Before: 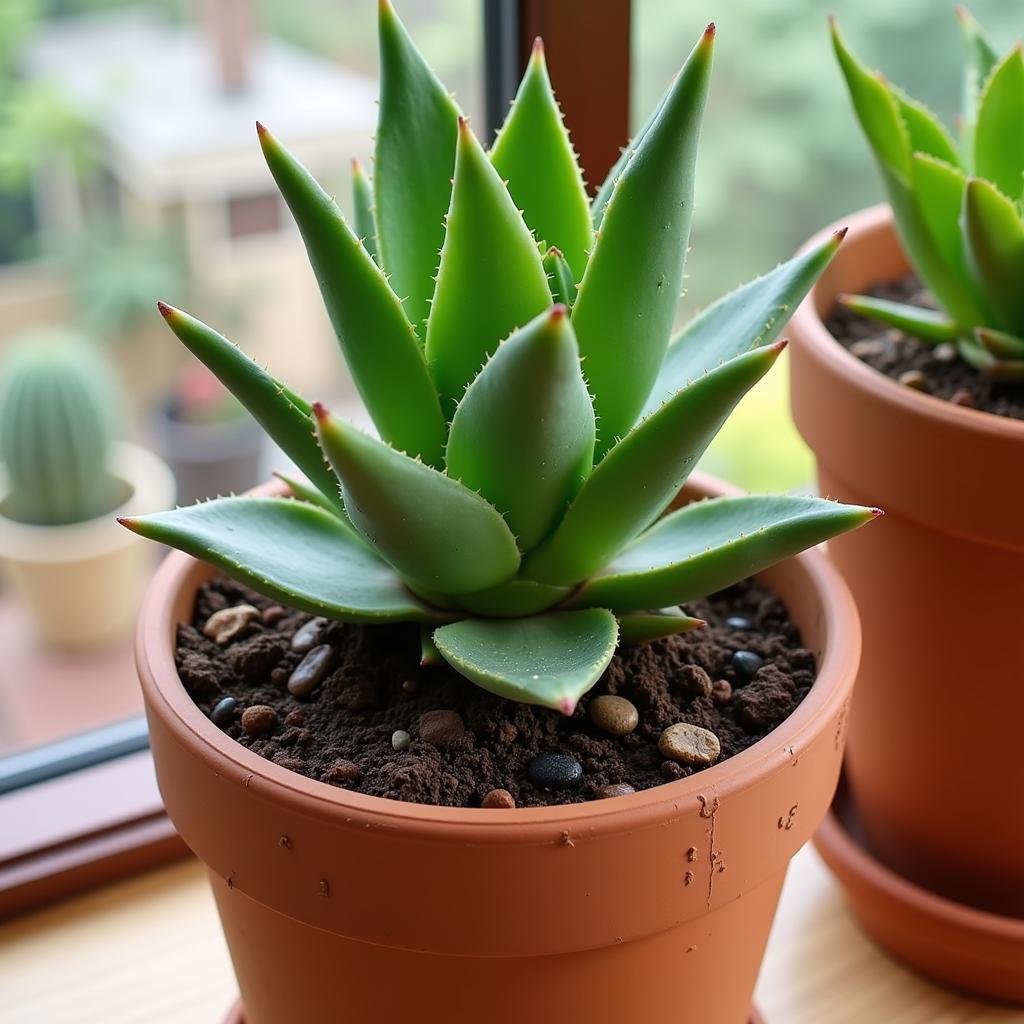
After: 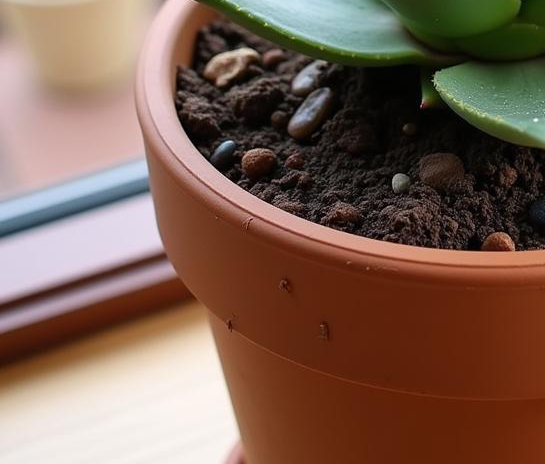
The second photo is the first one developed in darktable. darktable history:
crop and rotate: top 54.483%, right 46.701%, bottom 0.203%
